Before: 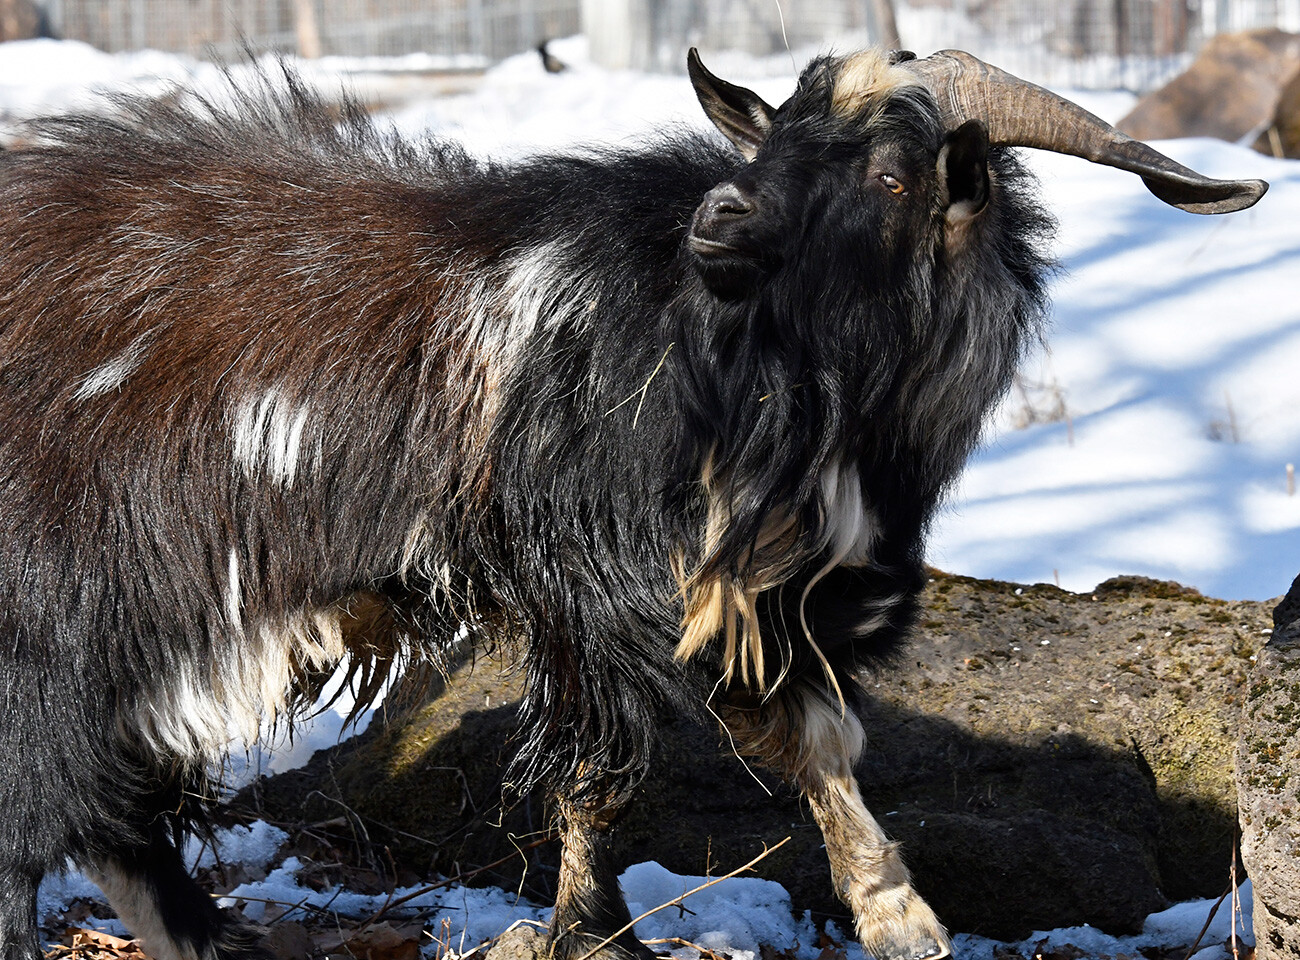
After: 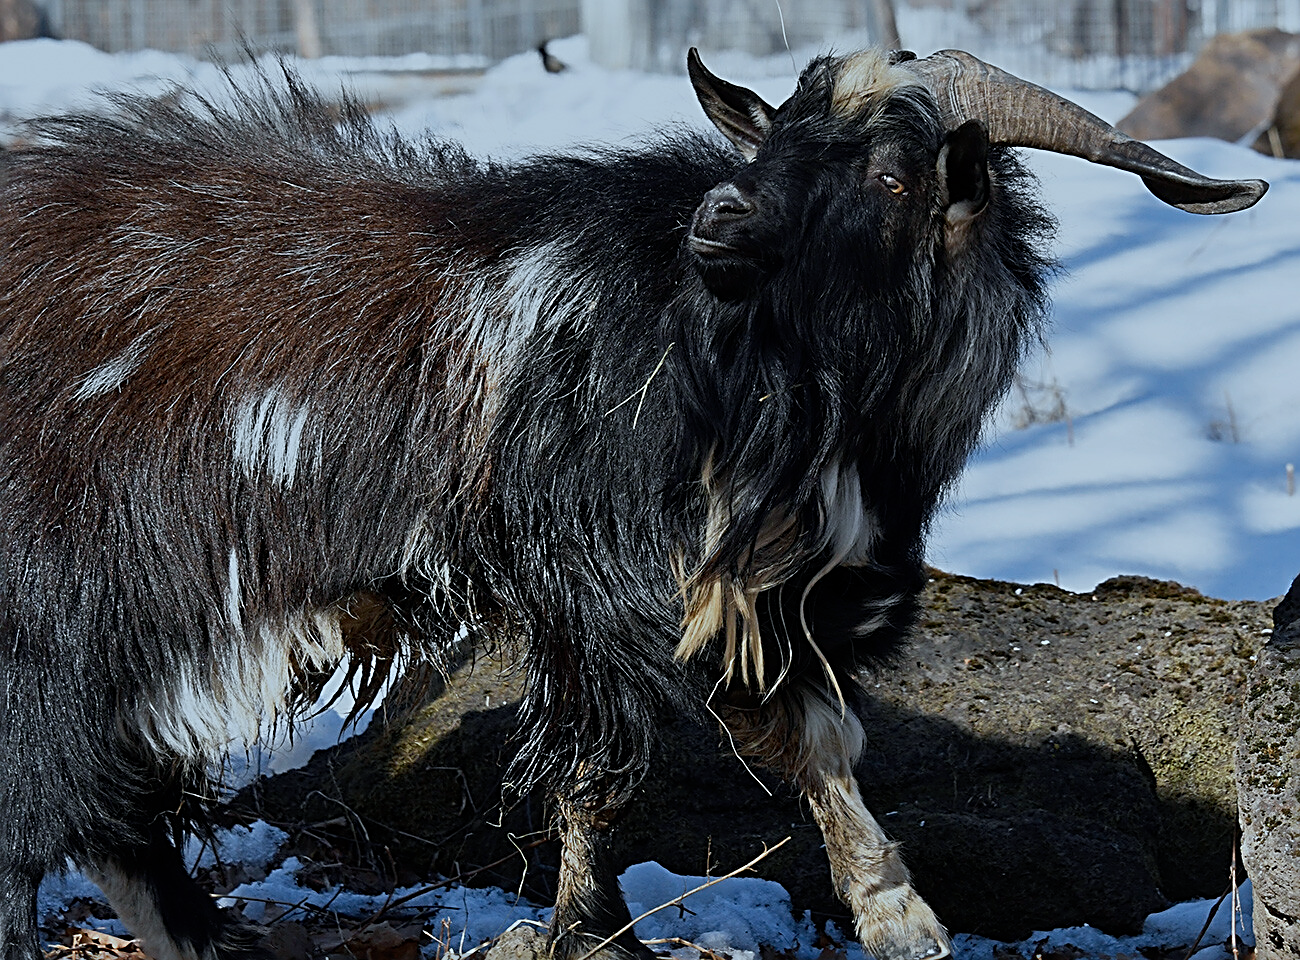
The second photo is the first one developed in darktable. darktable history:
color calibration: illuminant F (fluorescent), F source F9 (Cool White Deluxe 4150 K) – high CRI, x 0.374, y 0.373, temperature 4155.07 K
sharpen: radius 2.592, amount 0.682
exposure: black level correction 0, exposure -0.832 EV, compensate exposure bias true, compensate highlight preservation false
